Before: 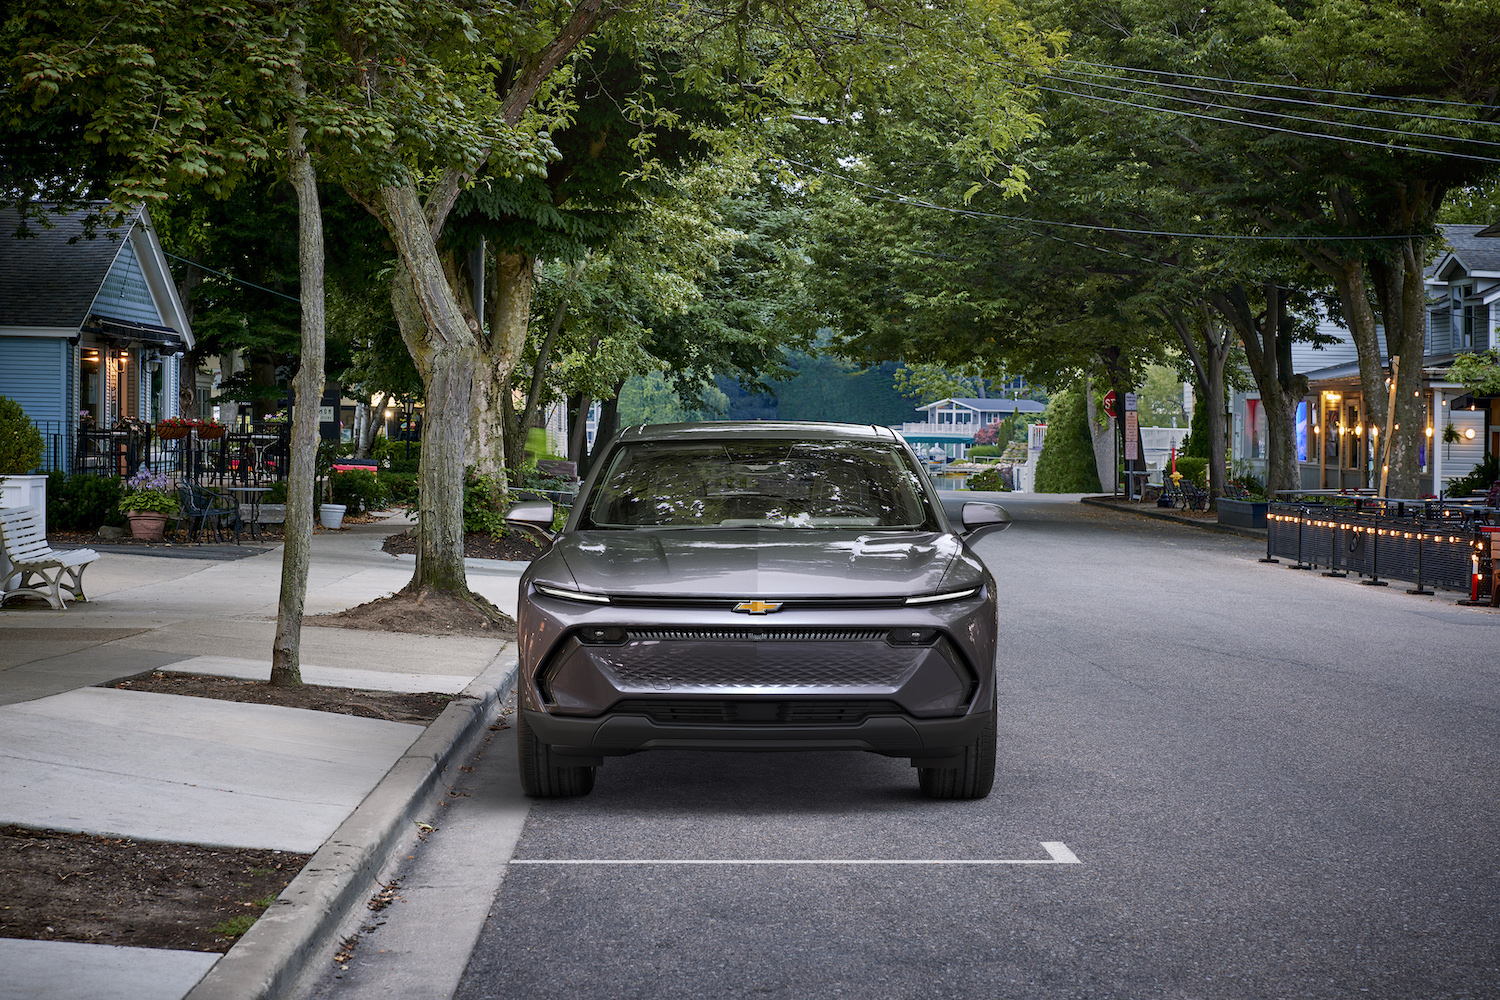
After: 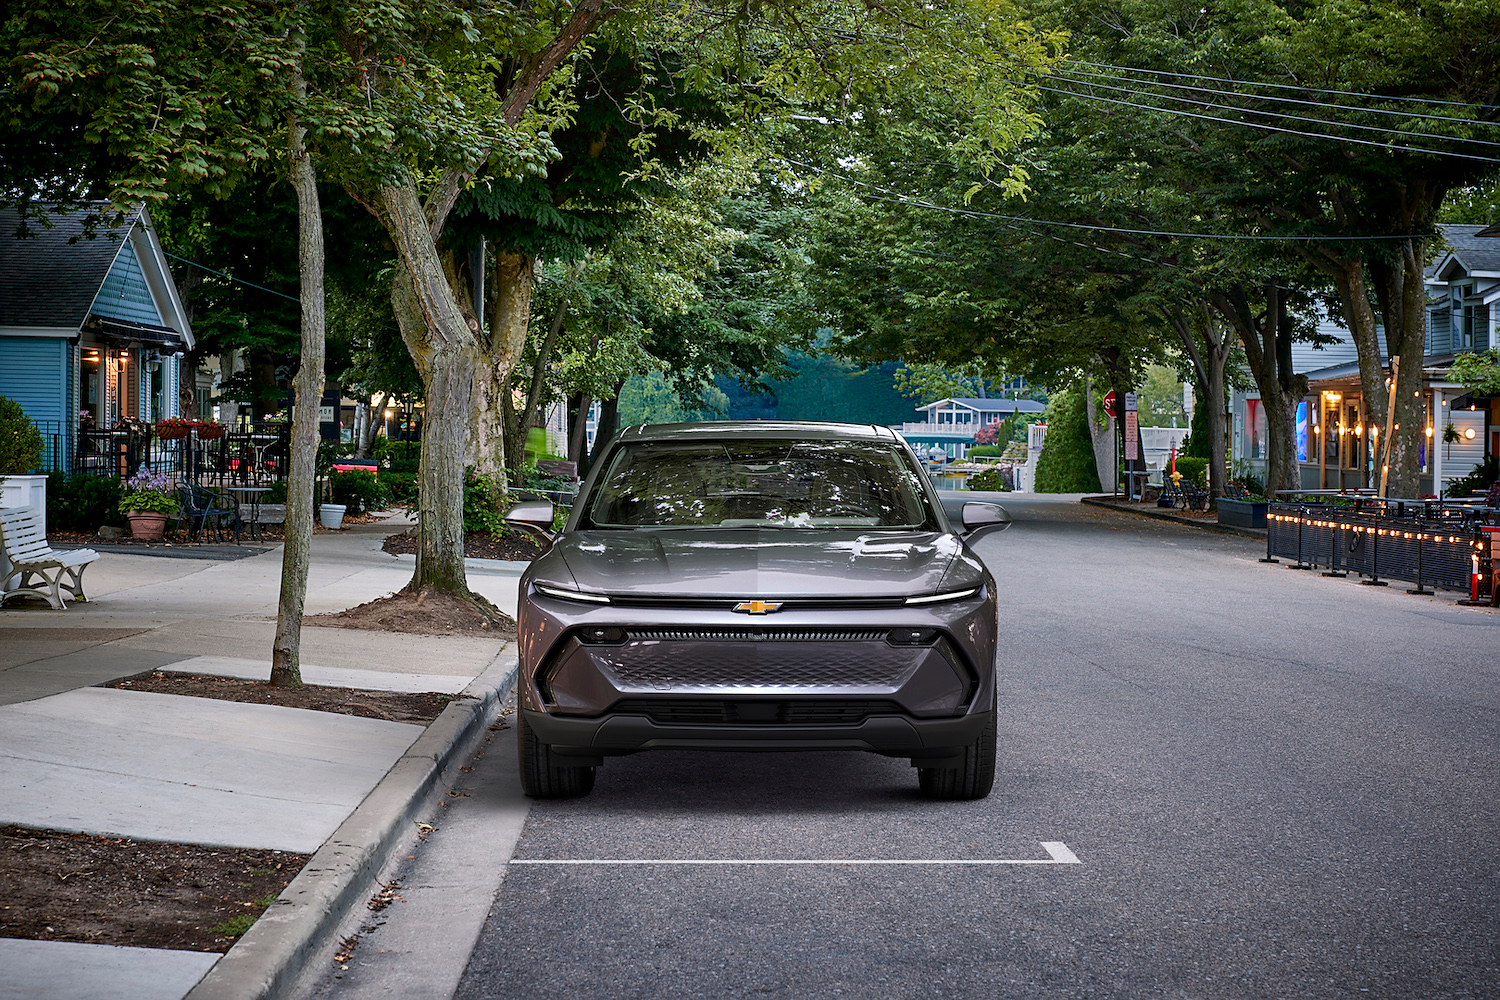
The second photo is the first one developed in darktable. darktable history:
sharpen: radius 1.607, amount 0.377, threshold 1.585
